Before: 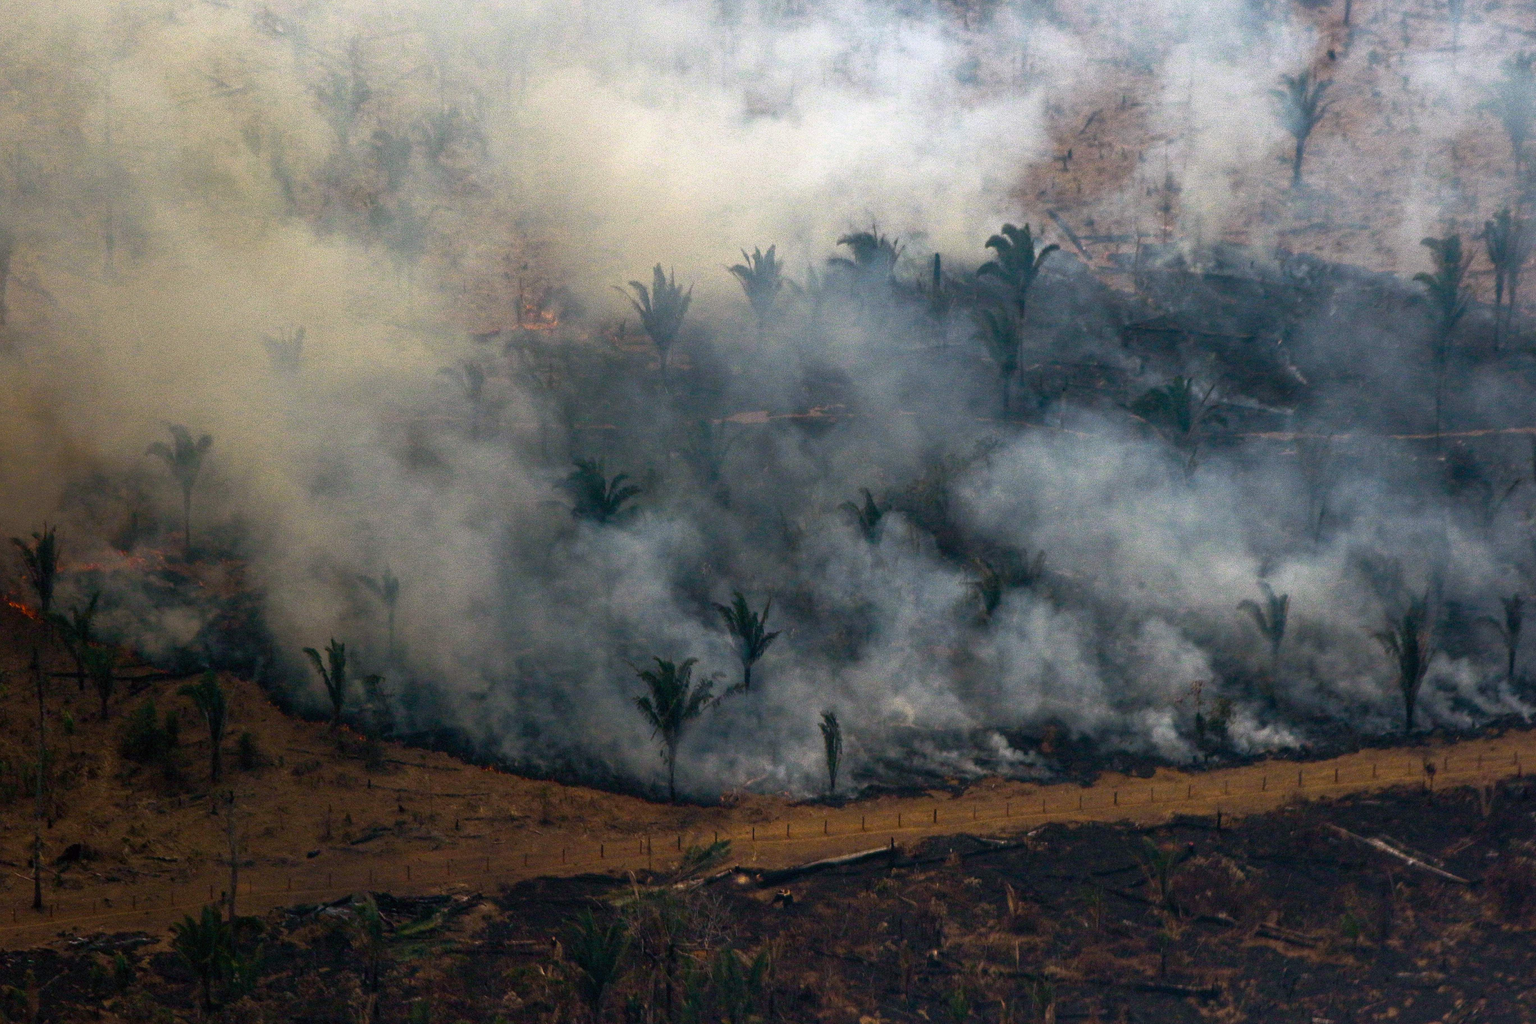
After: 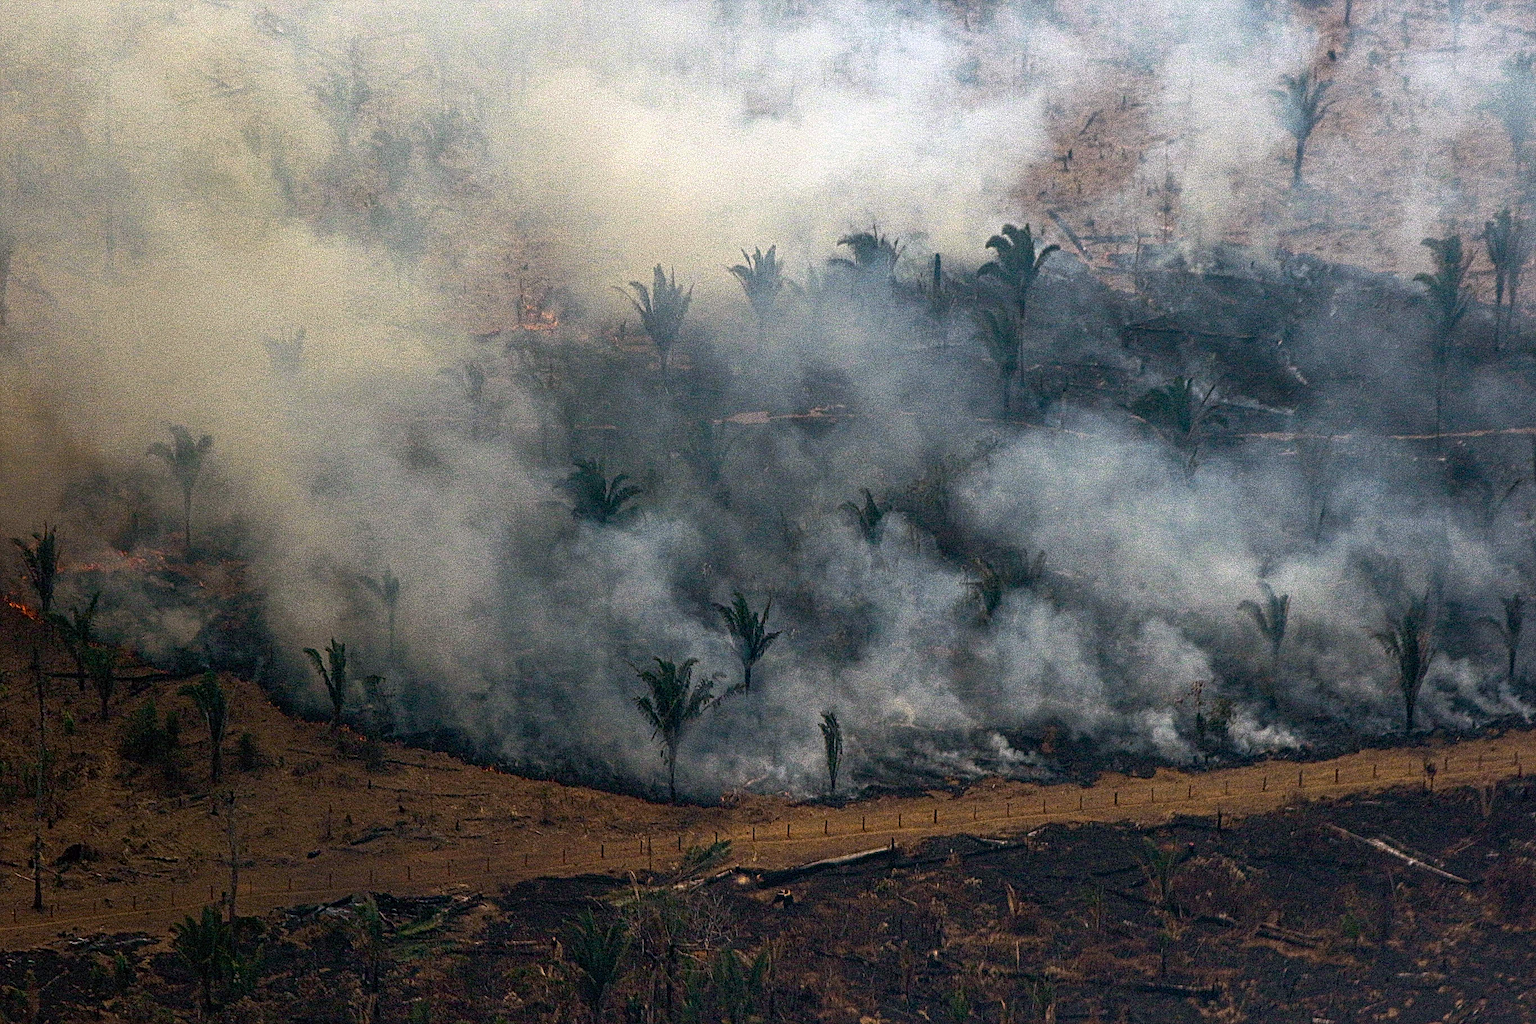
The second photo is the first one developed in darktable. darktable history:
local contrast: mode bilateral grid, contrast 20, coarseness 4, detail 299%, midtone range 0.2
